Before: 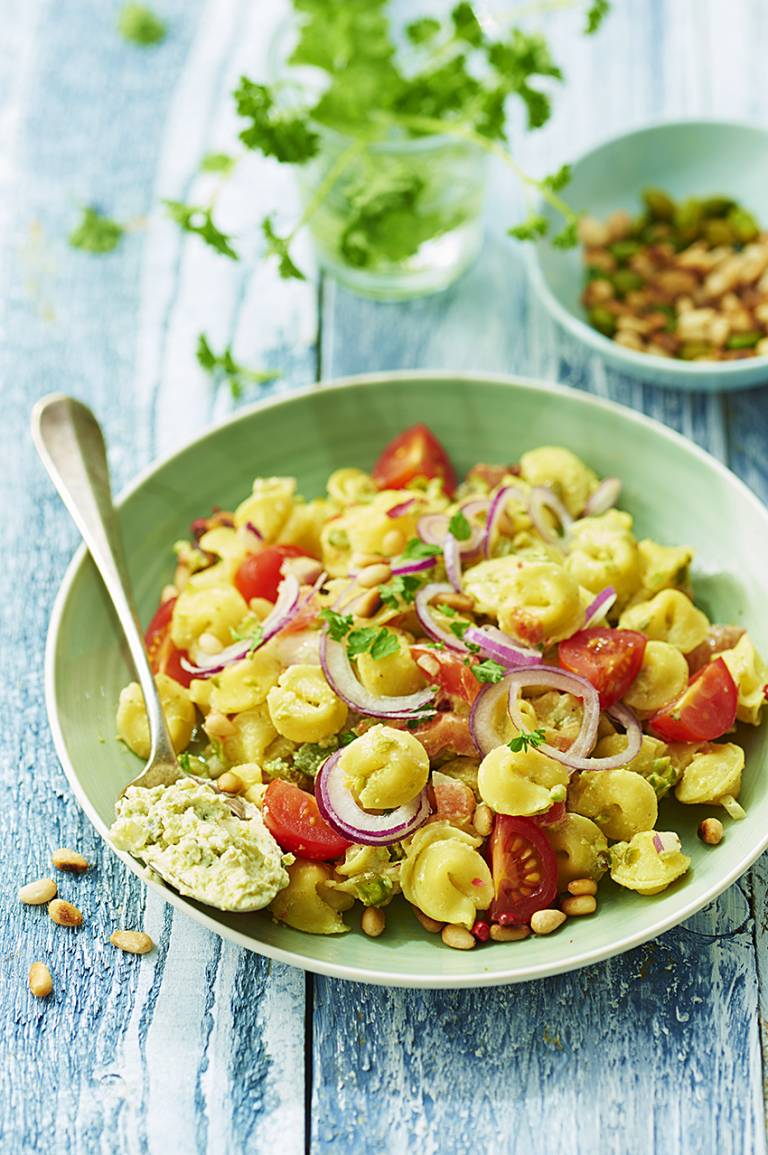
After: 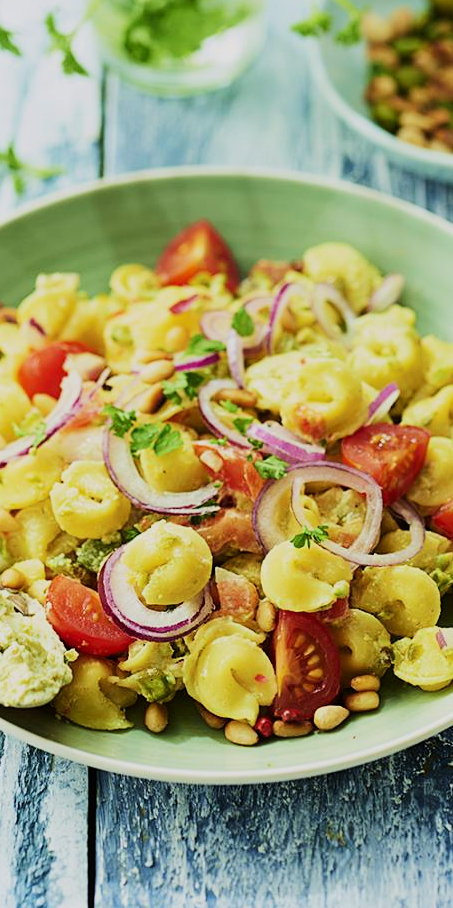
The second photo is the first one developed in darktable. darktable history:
crop and rotate: left 28.256%, top 17.734%, right 12.656%, bottom 3.573%
filmic rgb: black relative exposure -7.5 EV, white relative exposure 5 EV, hardness 3.31, contrast 1.3, contrast in shadows safe
